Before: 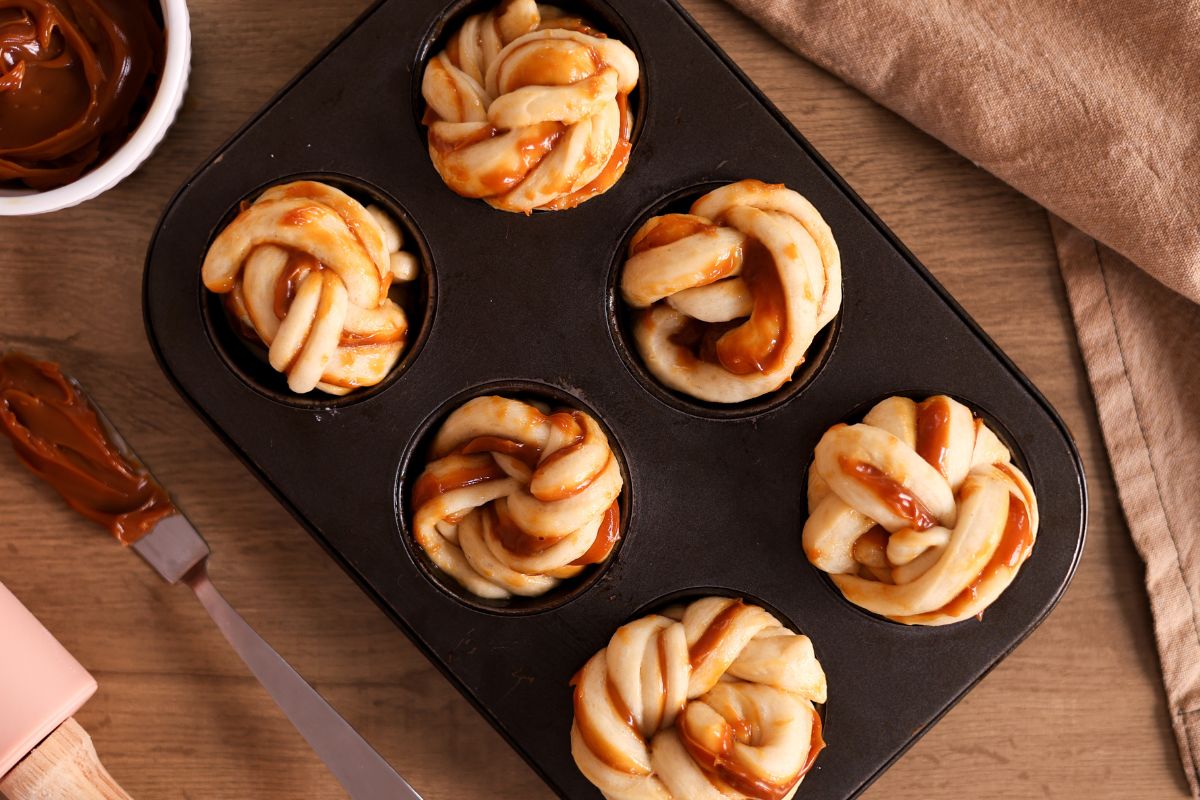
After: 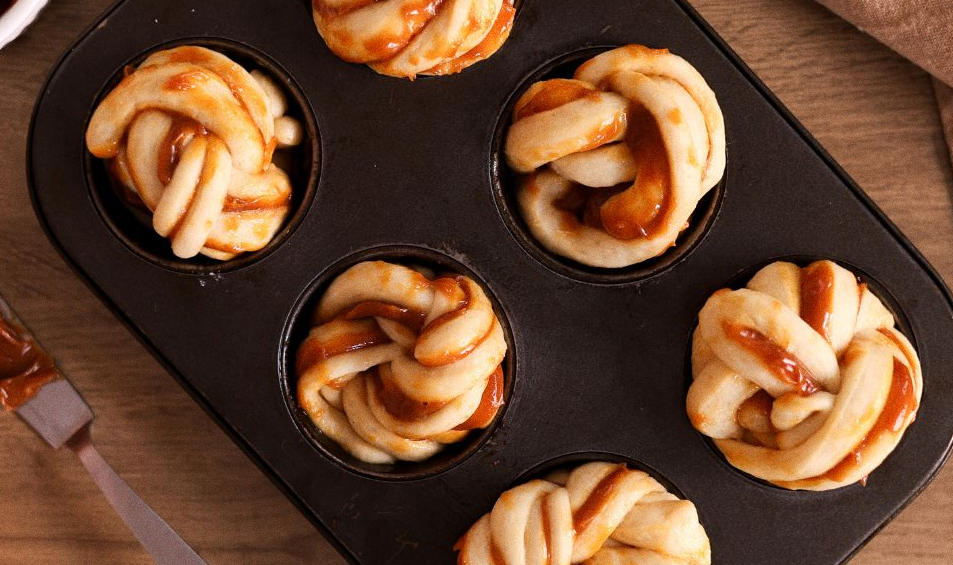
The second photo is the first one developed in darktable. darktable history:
crop: left 9.712%, top 16.928%, right 10.845%, bottom 12.332%
grain: coarseness 0.47 ISO
